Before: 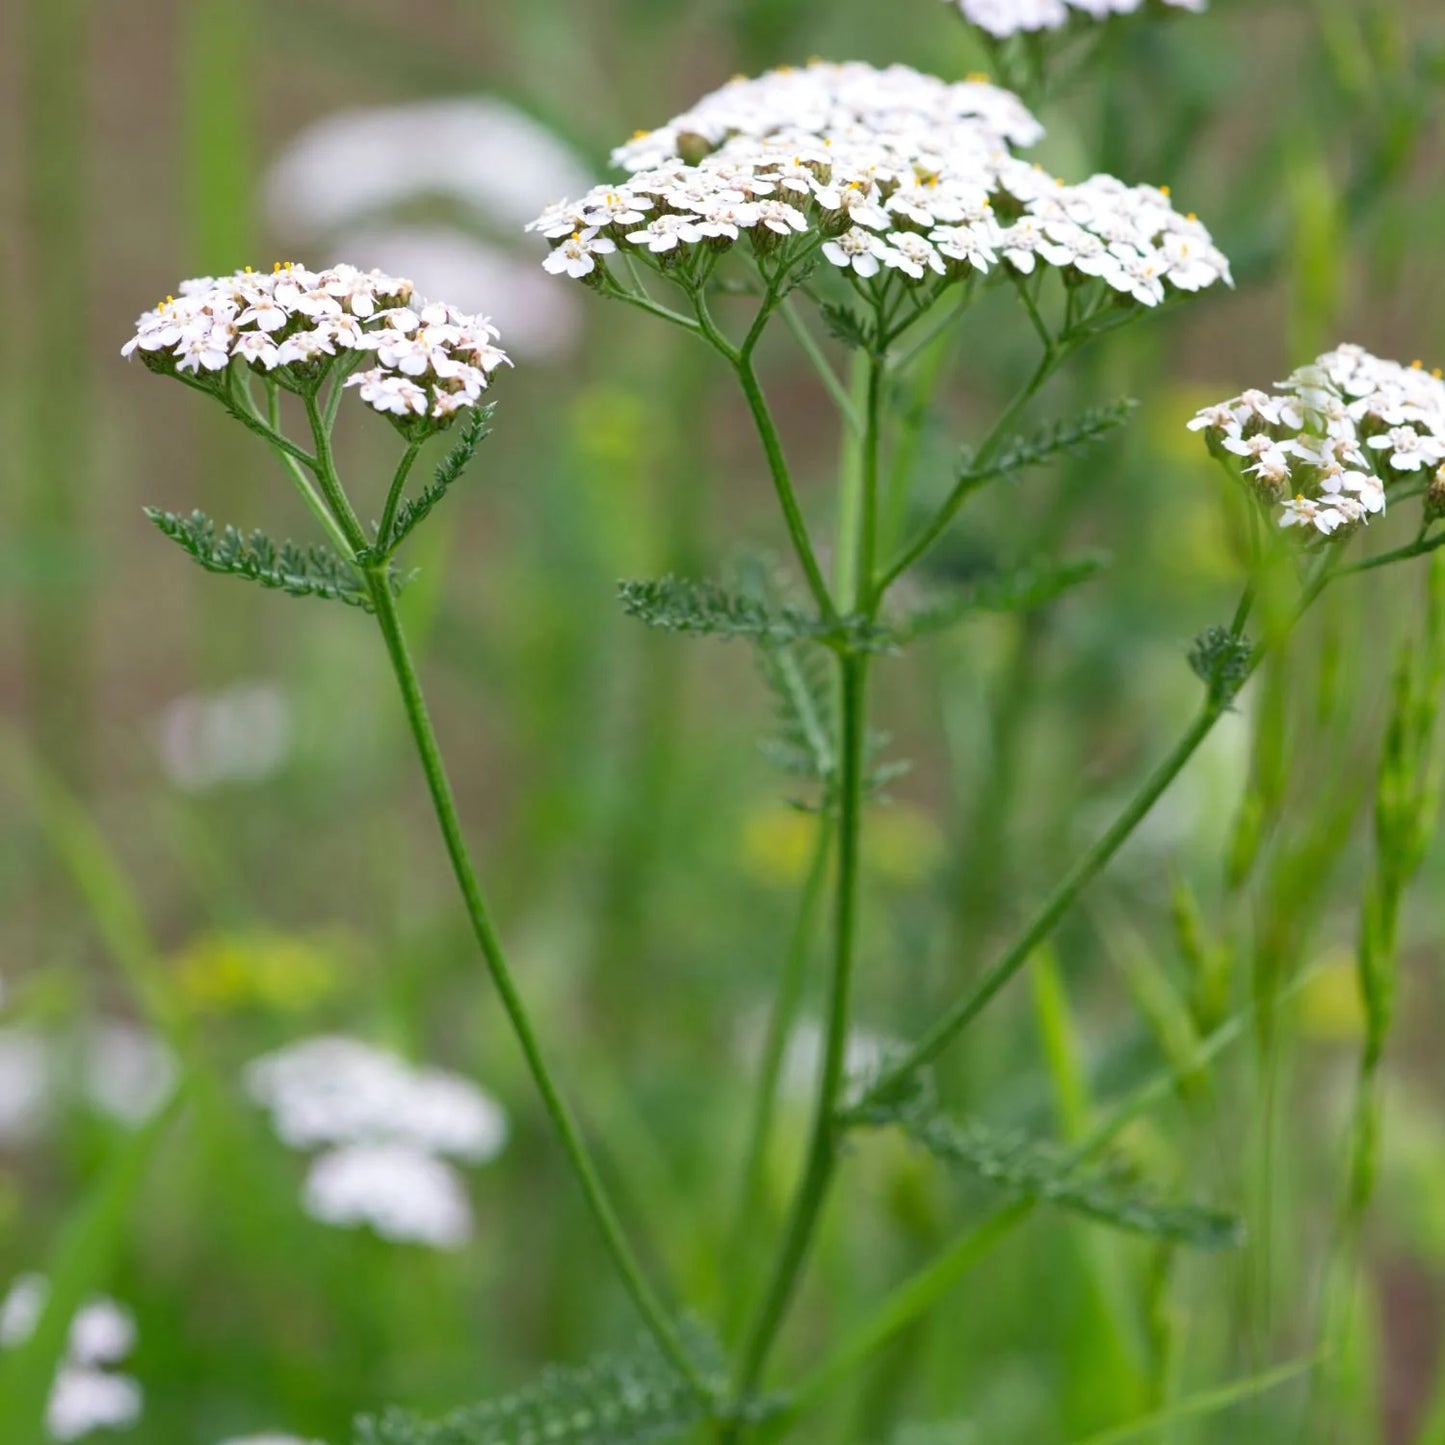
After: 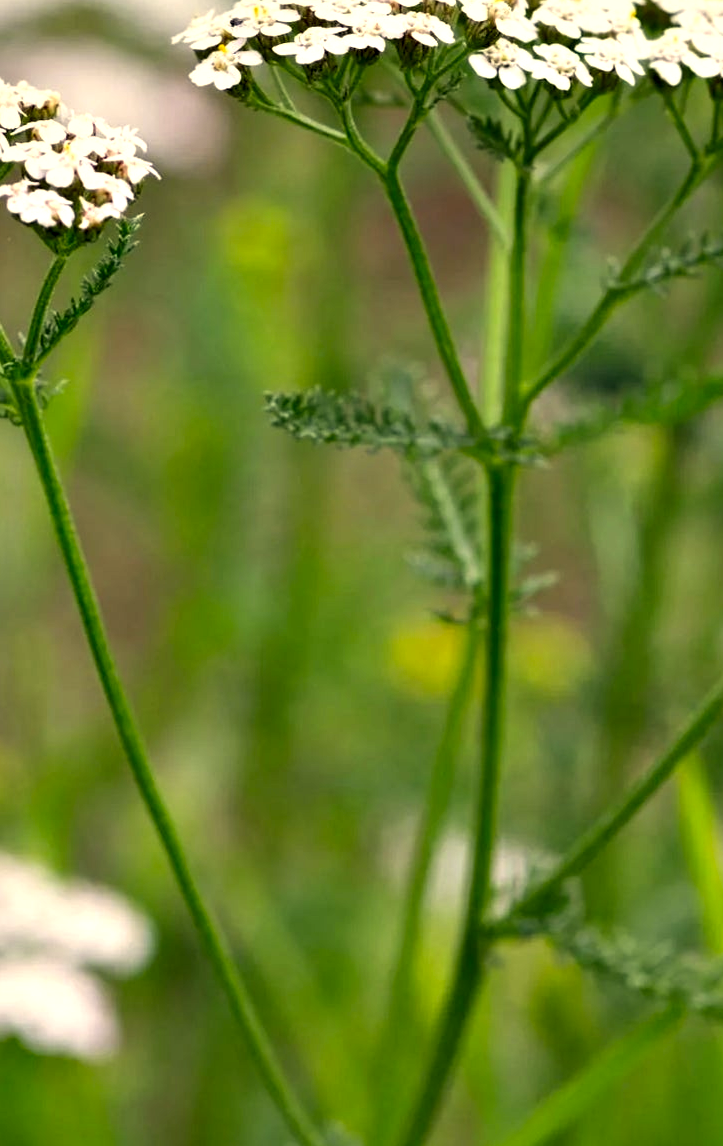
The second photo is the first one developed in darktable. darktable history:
contrast equalizer: y [[0.6 ×6], [0.55 ×6], [0 ×6], [0 ×6], [0 ×6]]
crop and rotate: angle 0.022°, left 24.469%, top 13.032%, right 25.429%, bottom 7.56%
color correction: highlights a* 2.52, highlights b* 23.36
